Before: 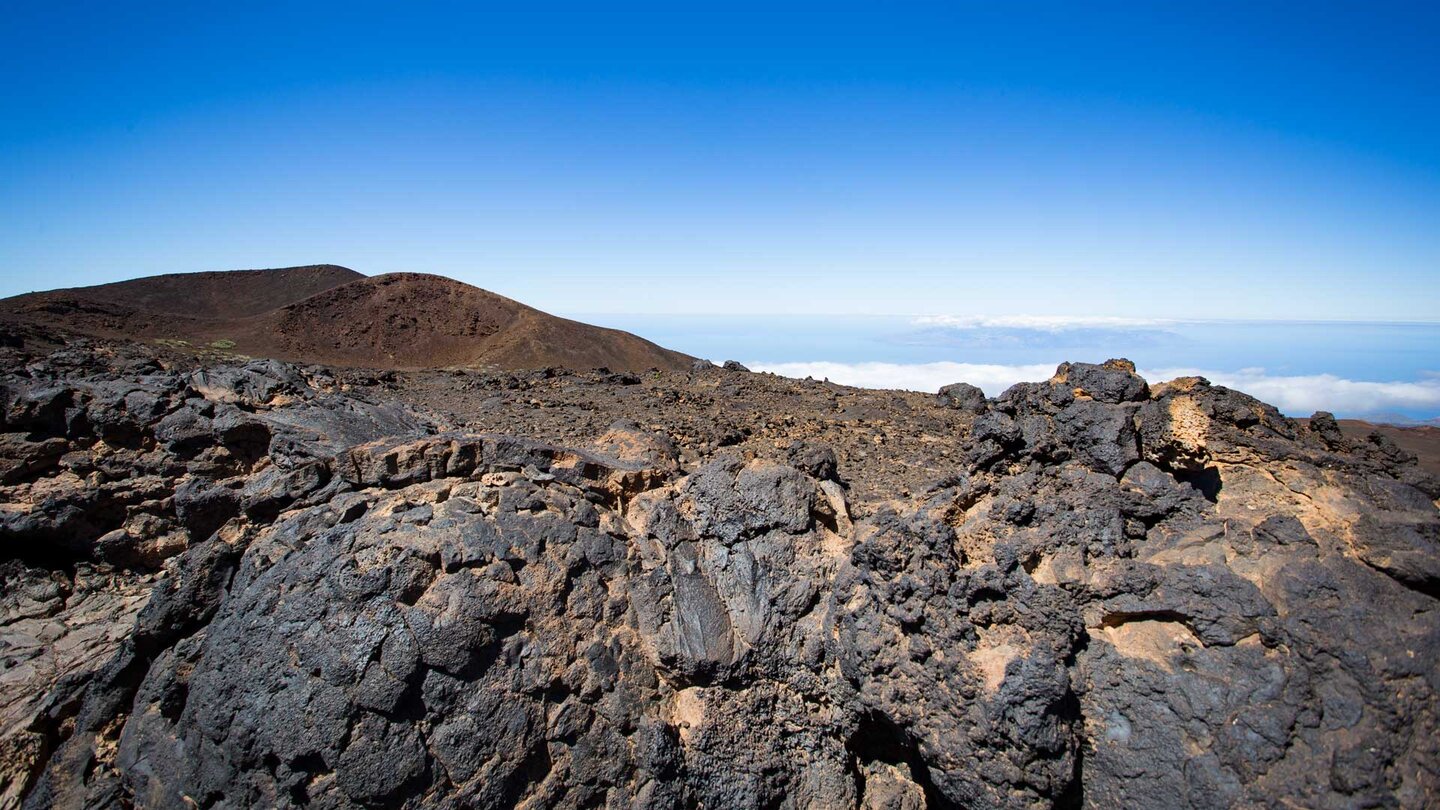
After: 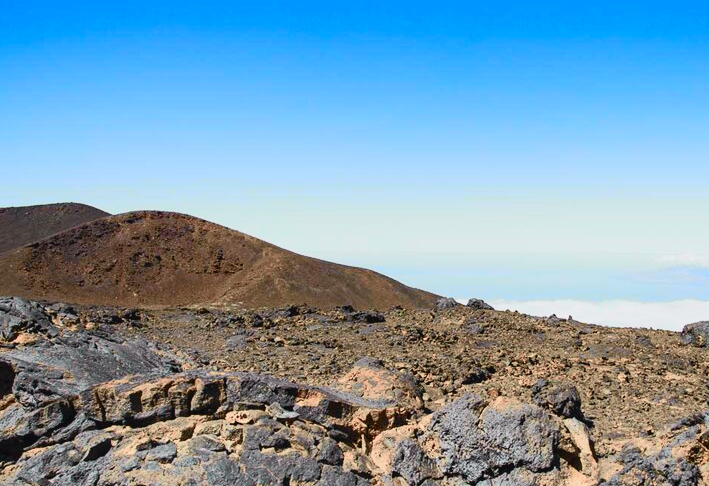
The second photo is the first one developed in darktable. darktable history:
crop: left 17.835%, top 7.675%, right 32.881%, bottom 32.213%
tone curve: curves: ch0 [(0, 0.026) (0.181, 0.223) (0.405, 0.46) (0.456, 0.528) (0.634, 0.728) (0.877, 0.89) (0.984, 0.935)]; ch1 [(0, 0) (0.443, 0.43) (0.492, 0.488) (0.566, 0.579) (0.595, 0.625) (0.65, 0.657) (0.696, 0.725) (1, 1)]; ch2 [(0, 0) (0.33, 0.301) (0.421, 0.443) (0.447, 0.489) (0.495, 0.494) (0.537, 0.57) (0.586, 0.591) (0.663, 0.686) (1, 1)], color space Lab, independent channels, preserve colors none
